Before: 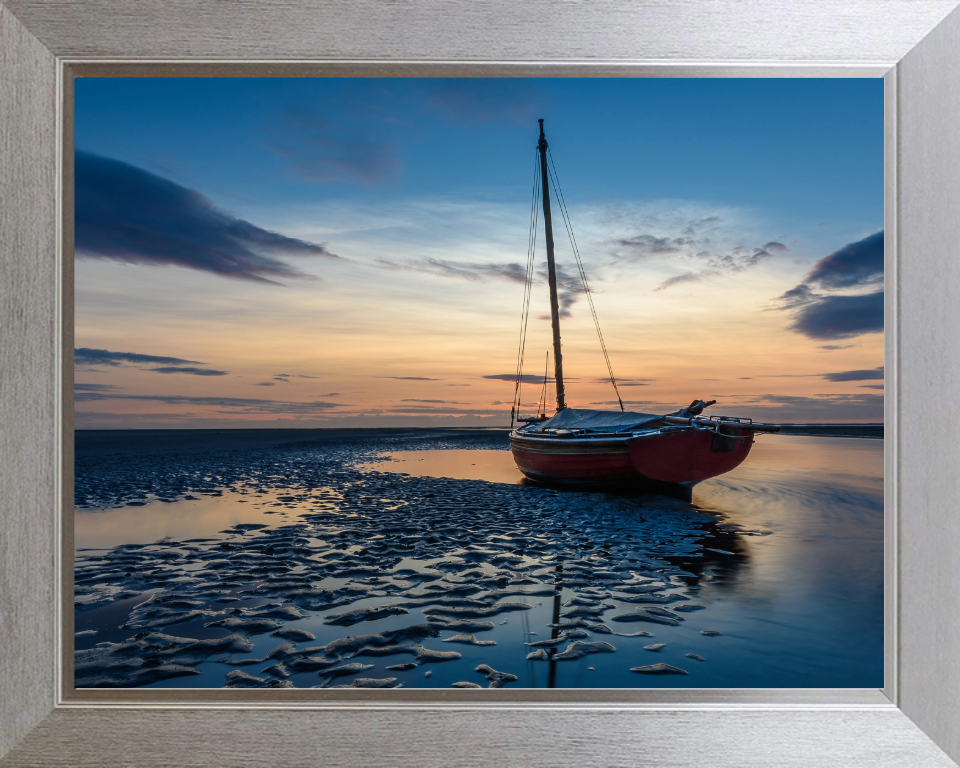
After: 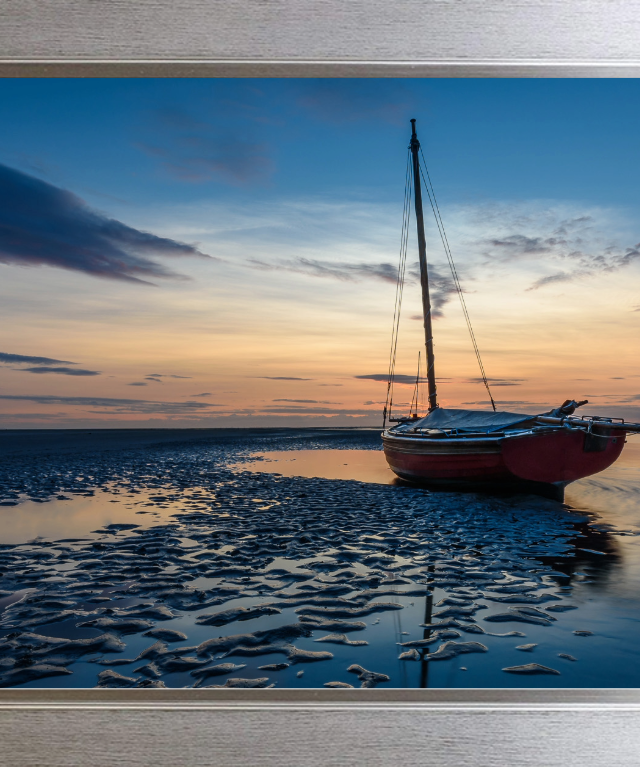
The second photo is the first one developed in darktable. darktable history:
exposure: exposure -0.013 EV, compensate highlight preservation false
crop and rotate: left 13.39%, right 19.871%
